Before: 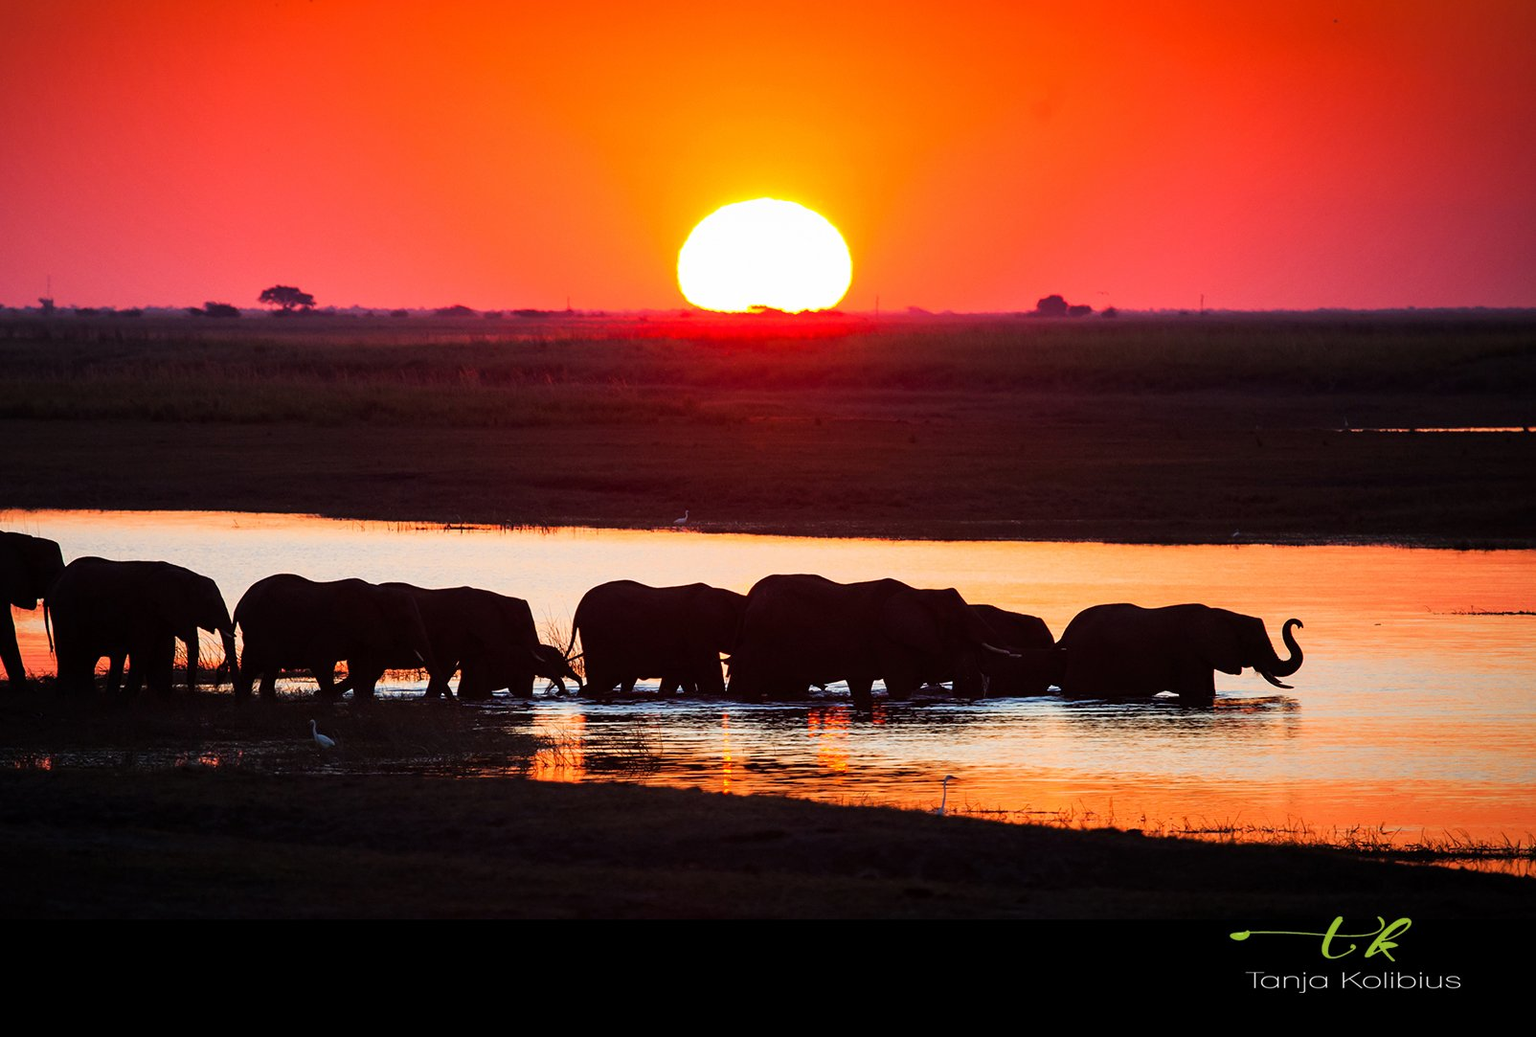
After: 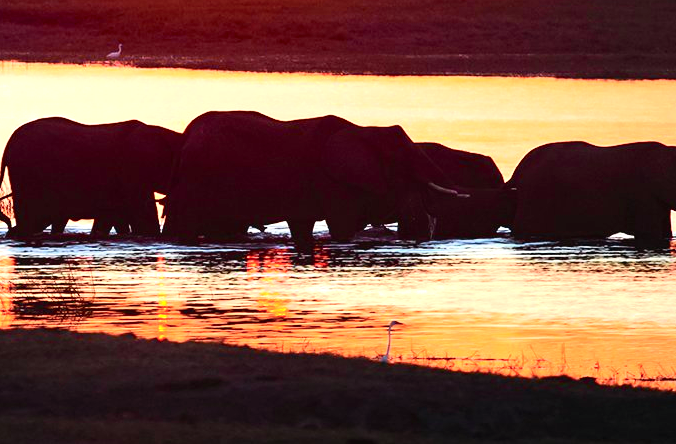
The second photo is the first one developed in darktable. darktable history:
exposure: black level correction 0, exposure 1 EV, compensate highlight preservation false
crop: left 37.221%, top 45.169%, right 20.63%, bottom 13.777%
tone curve: curves: ch0 [(0, 0.013) (0.104, 0.103) (0.258, 0.267) (0.448, 0.489) (0.709, 0.794) (0.895, 0.915) (0.994, 0.971)]; ch1 [(0, 0) (0.335, 0.298) (0.446, 0.416) (0.488, 0.488) (0.515, 0.504) (0.581, 0.615) (0.635, 0.661) (1, 1)]; ch2 [(0, 0) (0.314, 0.306) (0.436, 0.447) (0.502, 0.5) (0.538, 0.541) (0.568, 0.603) (0.641, 0.635) (0.717, 0.701) (1, 1)], color space Lab, independent channels, preserve colors none
